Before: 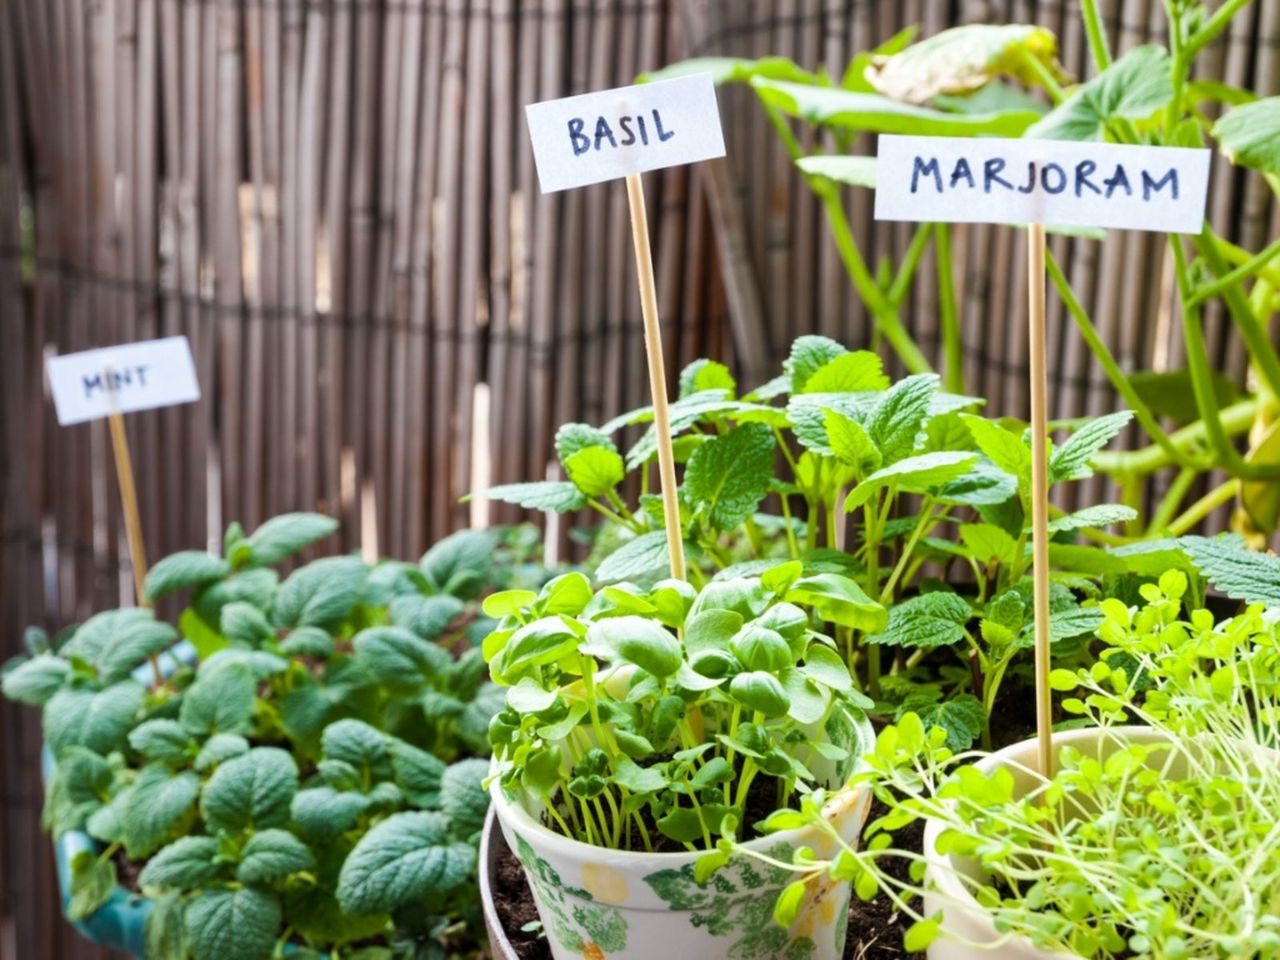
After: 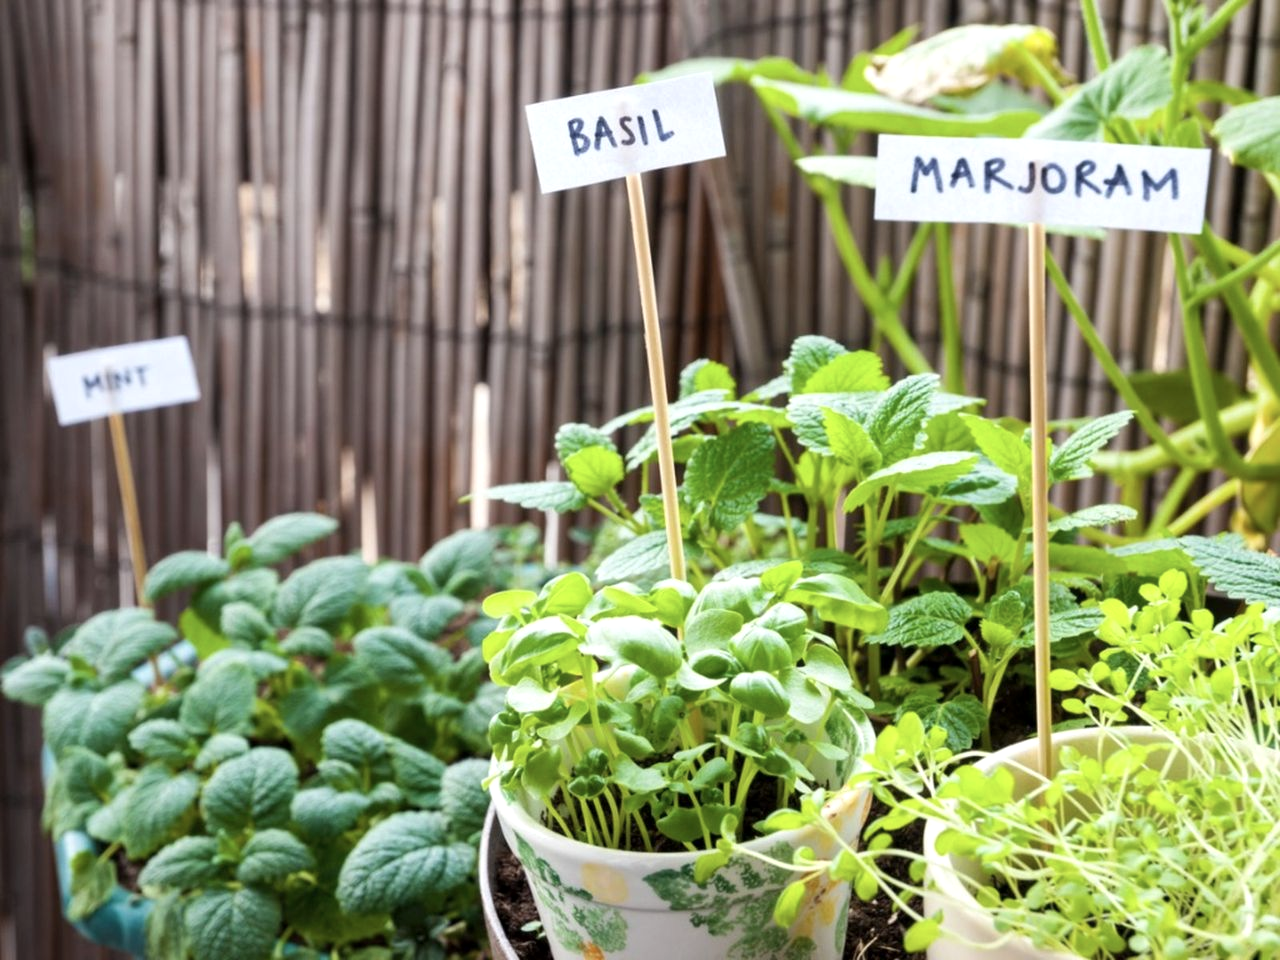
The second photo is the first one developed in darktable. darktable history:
contrast brightness saturation: saturation -0.164
exposure: black level correction 0.001, exposure 0.145 EV, compensate highlight preservation false
